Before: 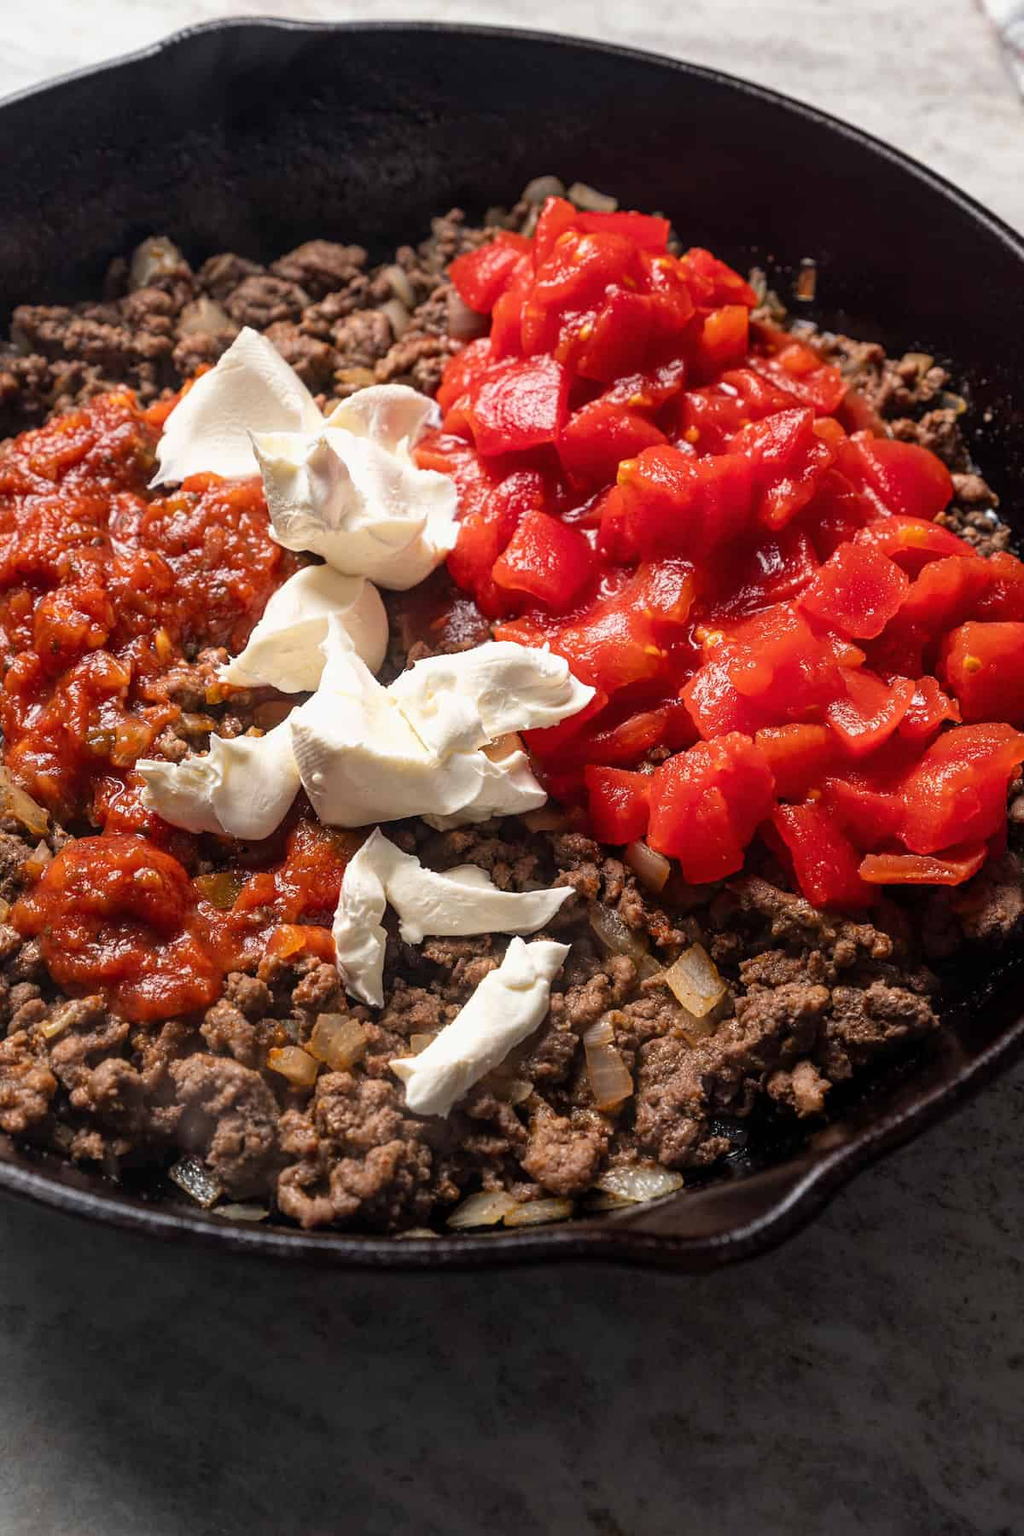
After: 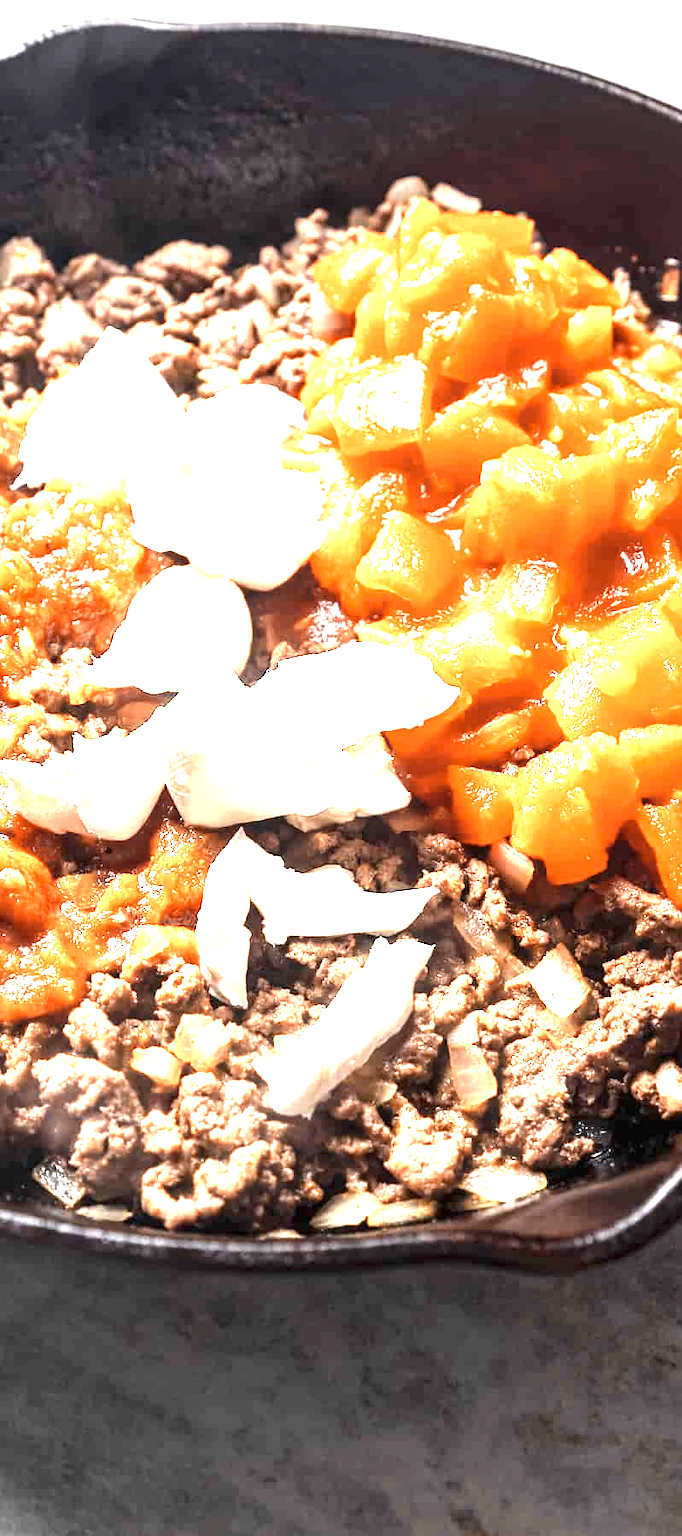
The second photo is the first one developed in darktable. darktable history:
crop and rotate: left 13.345%, right 20.059%
color zones: curves: ch0 [(0.018, 0.548) (0.197, 0.654) (0.425, 0.447) (0.605, 0.658) (0.732, 0.579)]; ch1 [(0.105, 0.531) (0.224, 0.531) (0.386, 0.39) (0.618, 0.456) (0.732, 0.456) (0.956, 0.421)]; ch2 [(0.039, 0.583) (0.215, 0.465) (0.399, 0.544) (0.465, 0.548) (0.614, 0.447) (0.724, 0.43) (0.882, 0.623) (0.956, 0.632)]
exposure: black level correction 0, exposure 2.112 EV, compensate highlight preservation false
